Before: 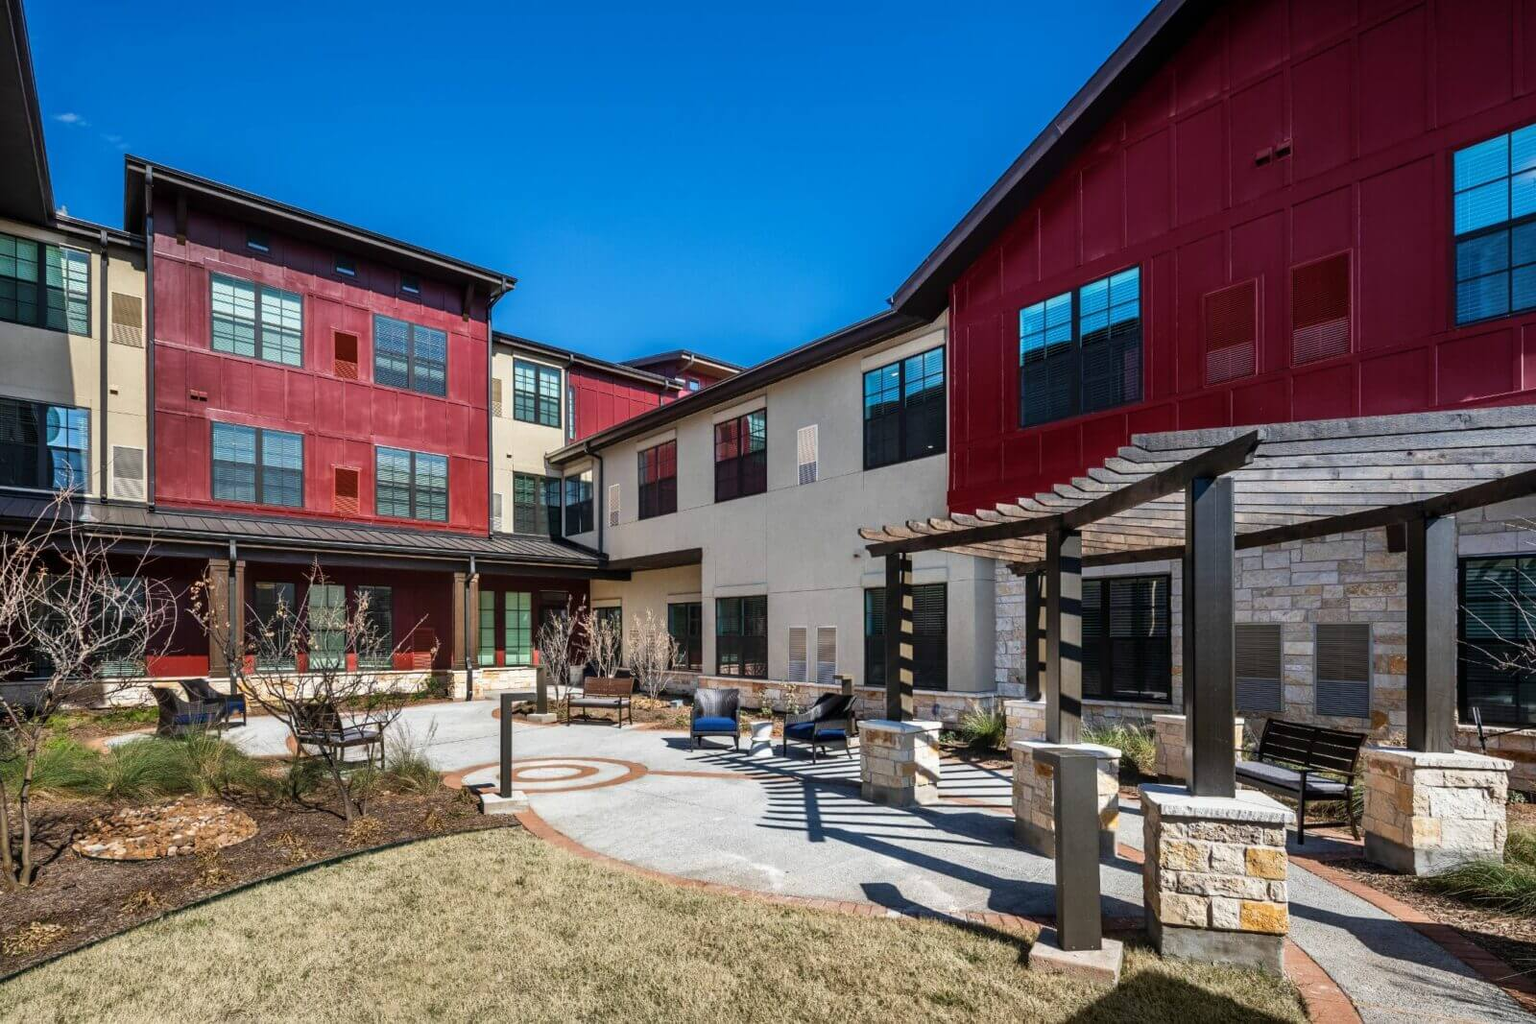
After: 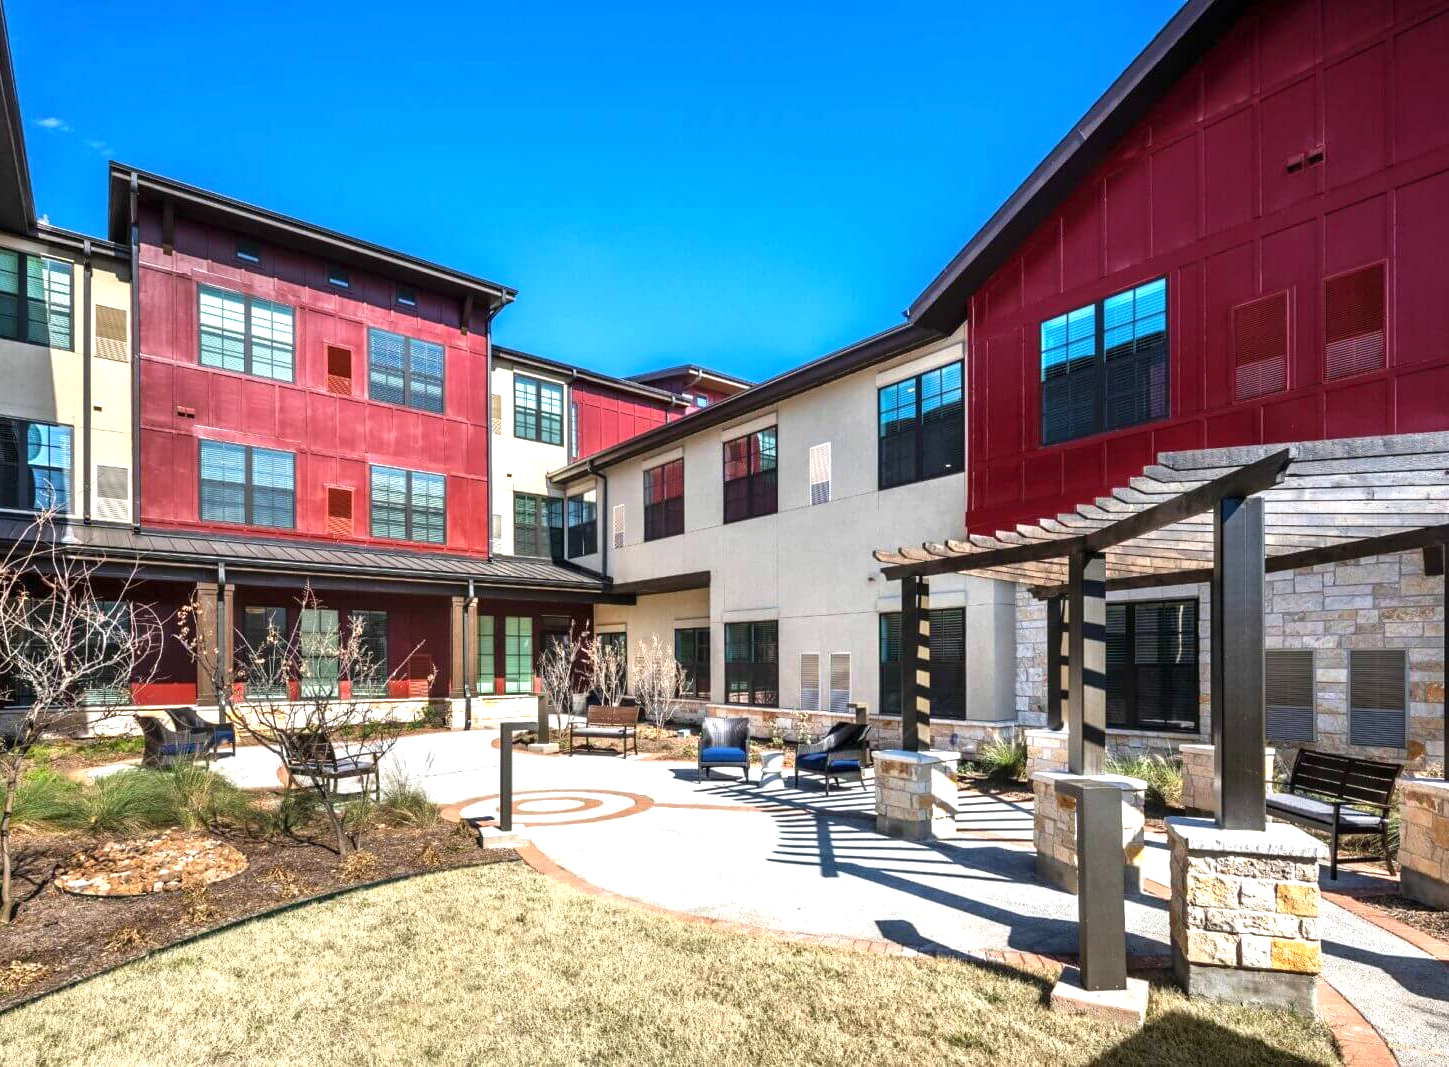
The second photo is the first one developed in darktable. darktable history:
crop and rotate: left 1.371%, right 8.046%
exposure: black level correction 0, exposure 0.892 EV, compensate exposure bias true, compensate highlight preservation false
